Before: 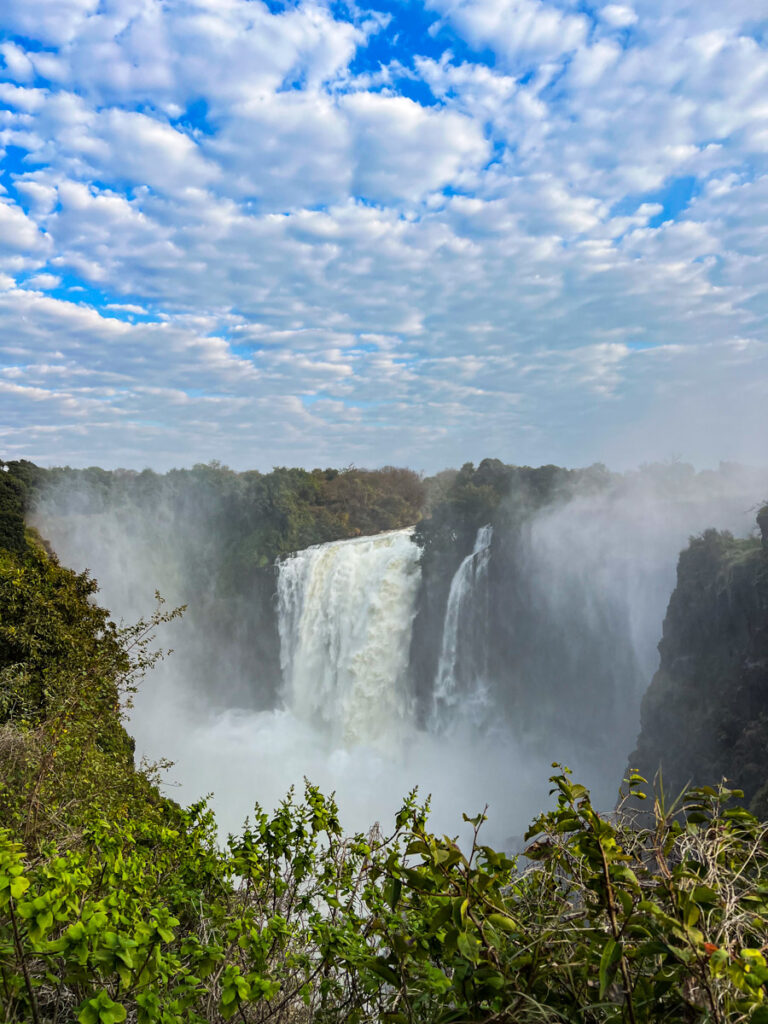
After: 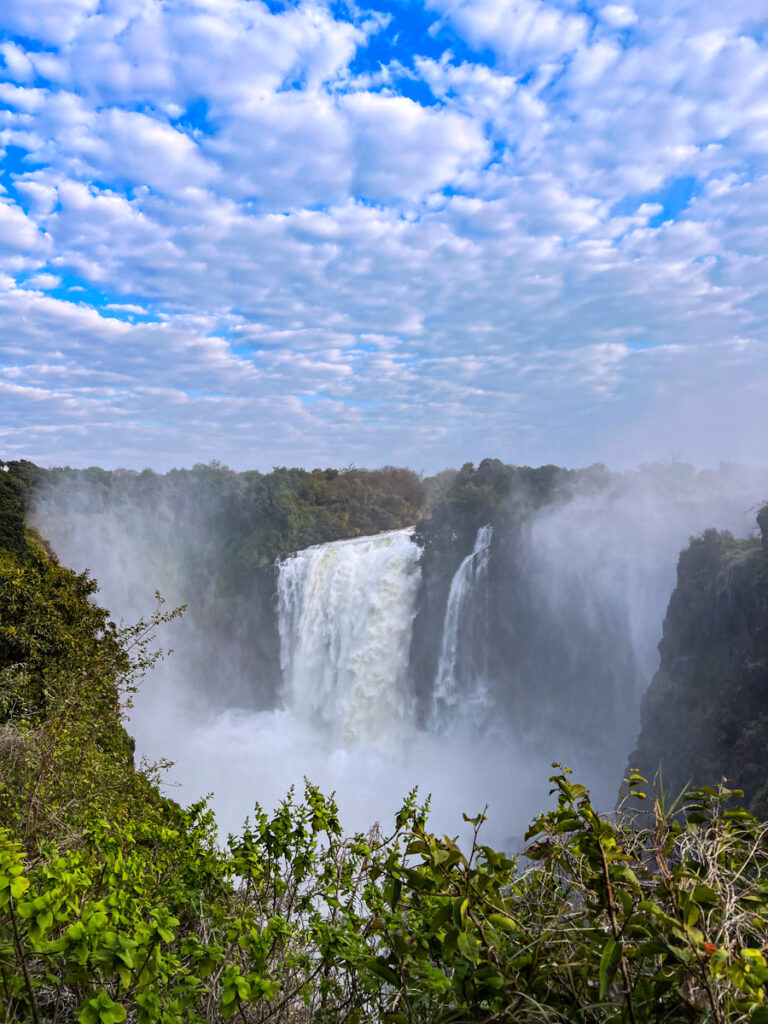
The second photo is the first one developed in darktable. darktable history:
white balance: red 1.004, blue 1.096
